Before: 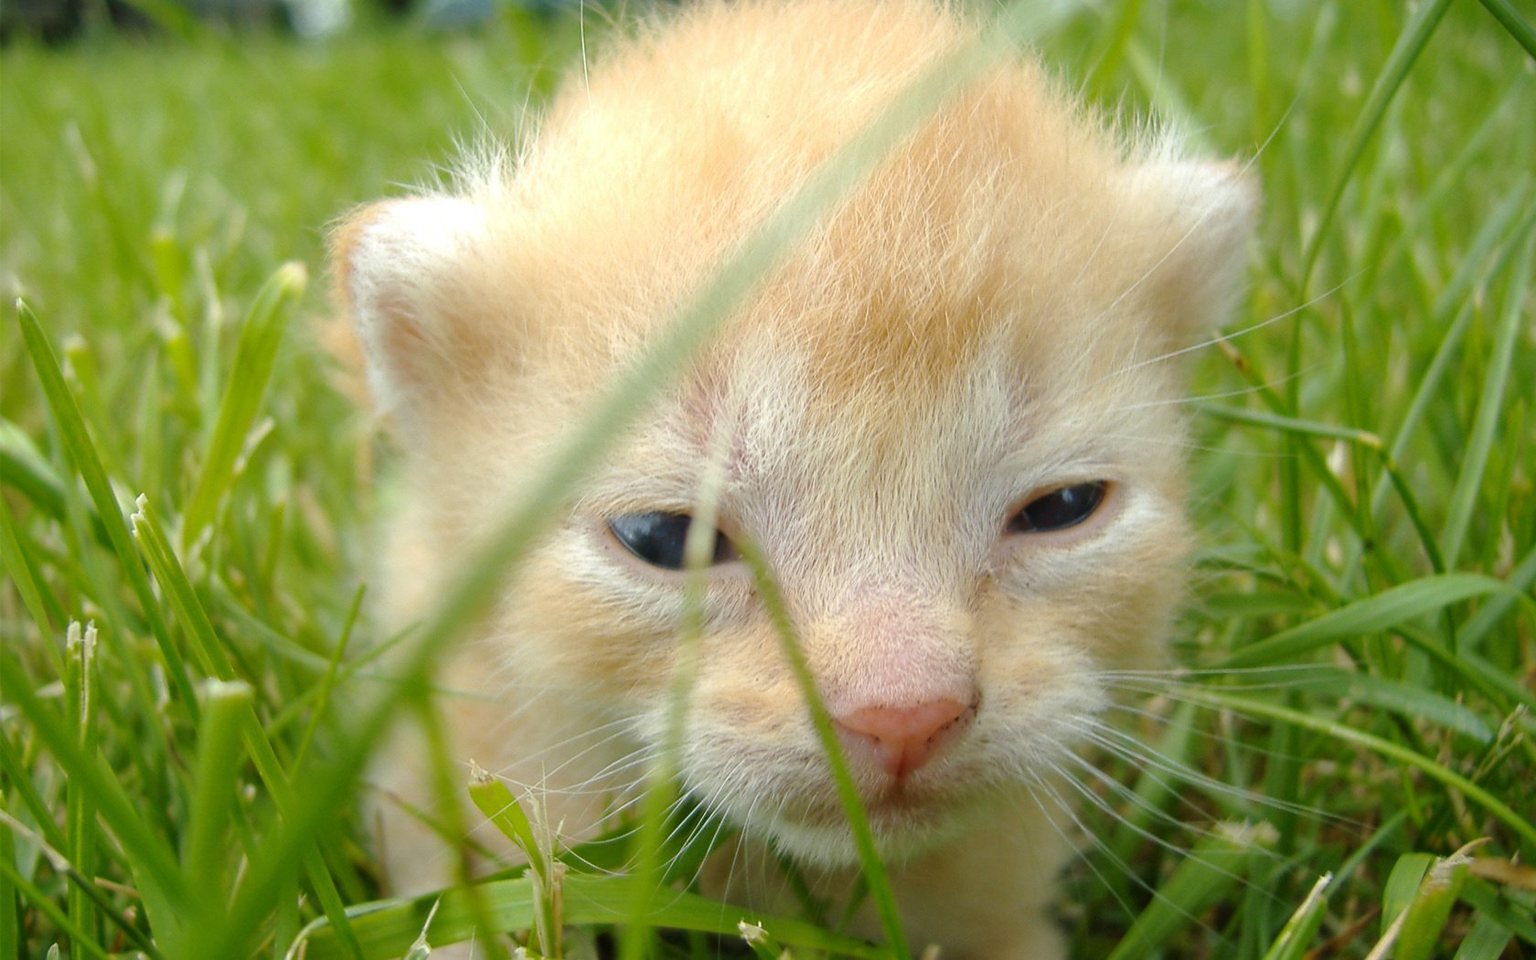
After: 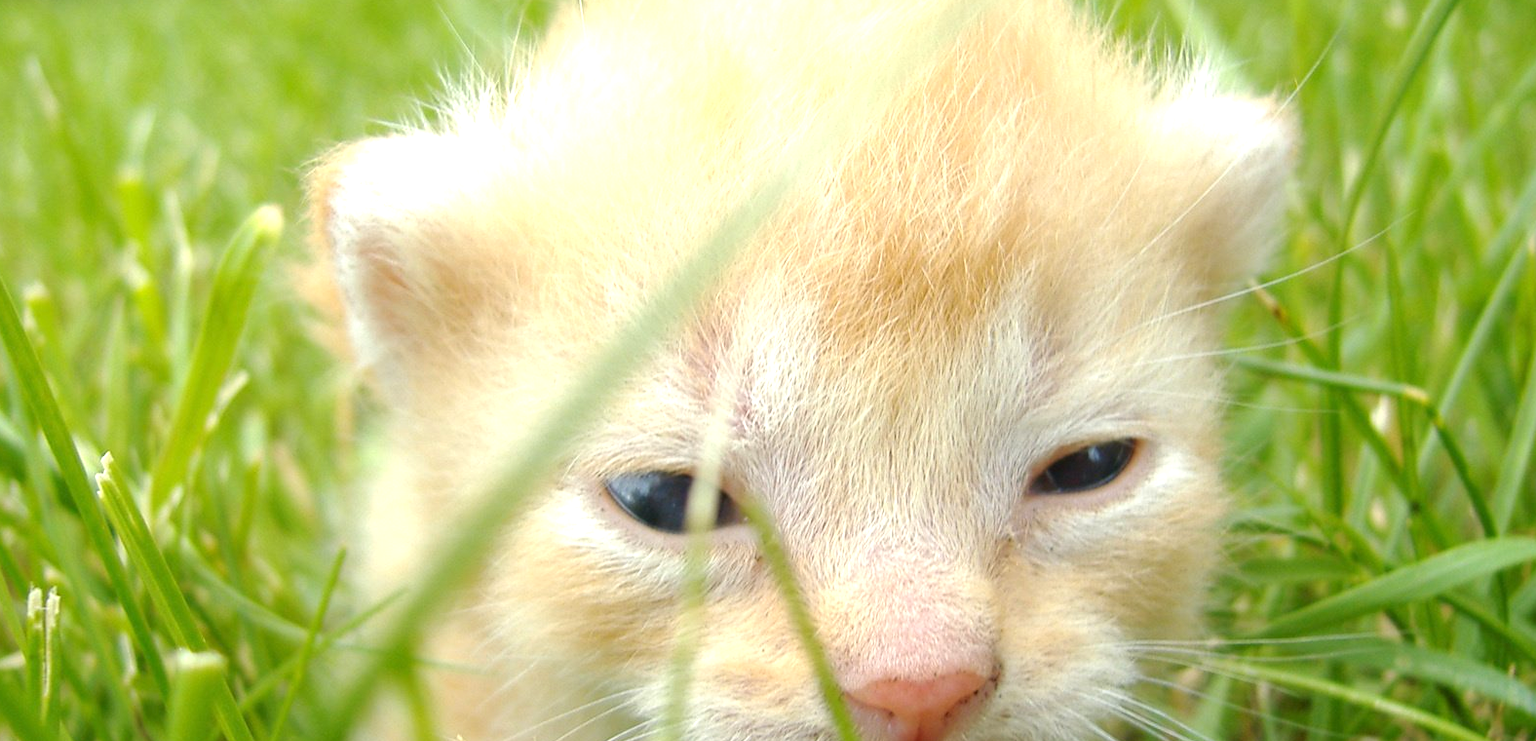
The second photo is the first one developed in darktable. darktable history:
exposure: exposure 0.6 EV, compensate highlight preservation false
crop: left 2.737%, top 7.287%, right 3.421%, bottom 20.179%
